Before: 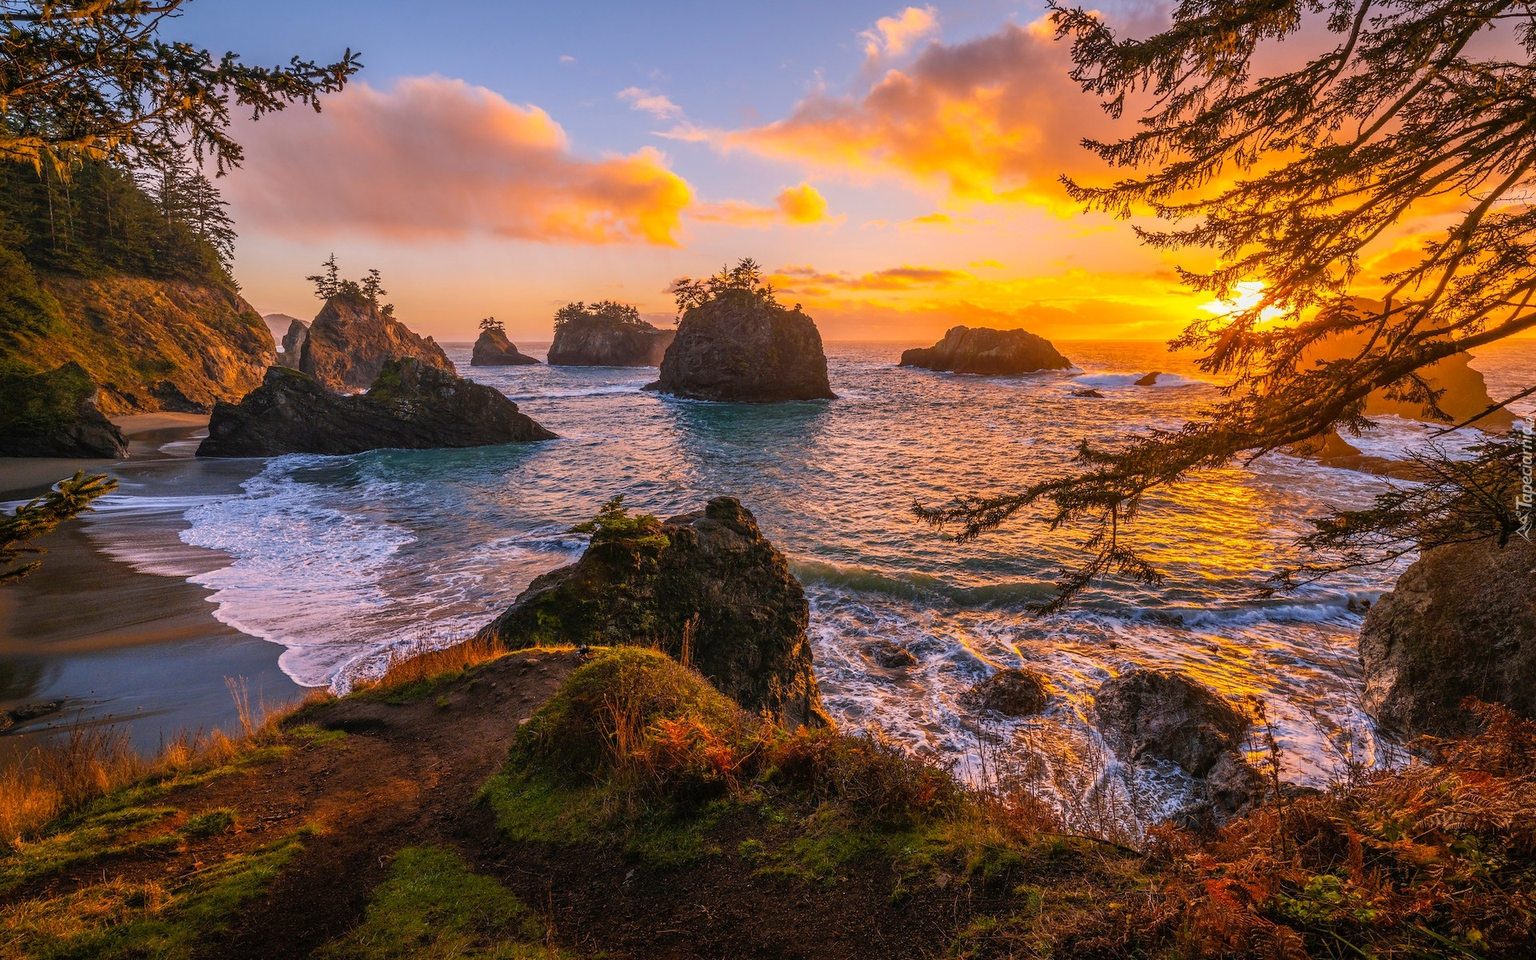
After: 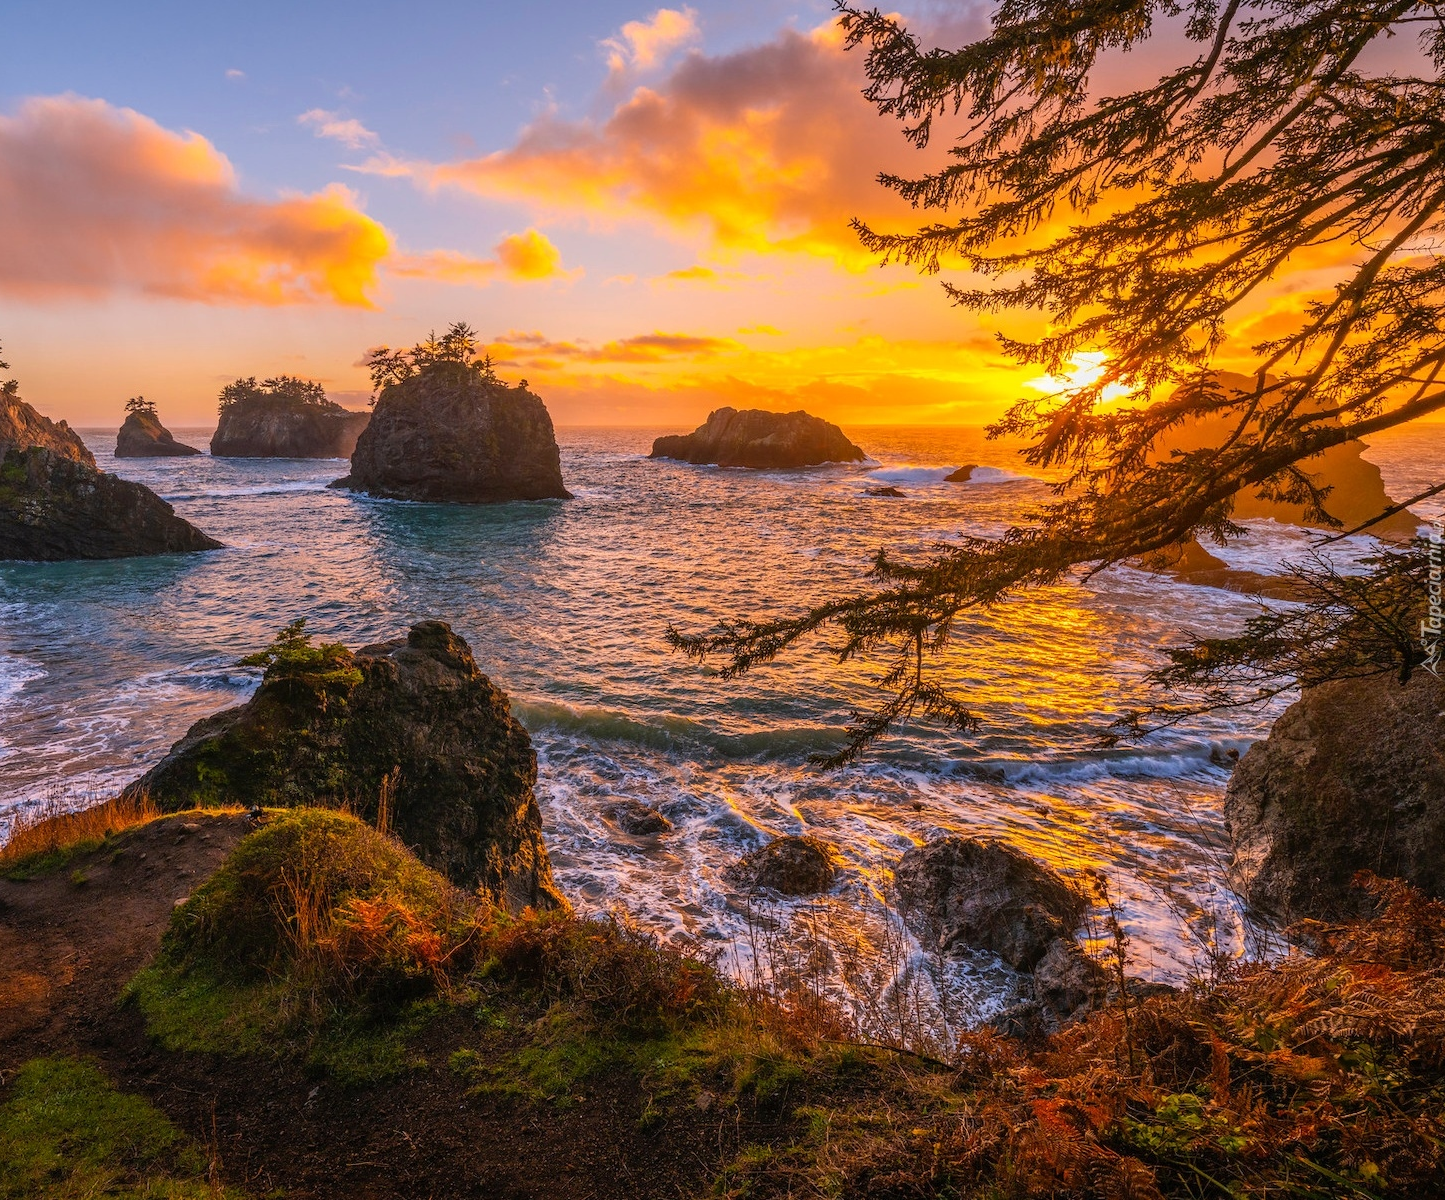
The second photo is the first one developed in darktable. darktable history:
crop and rotate: left 24.731%
